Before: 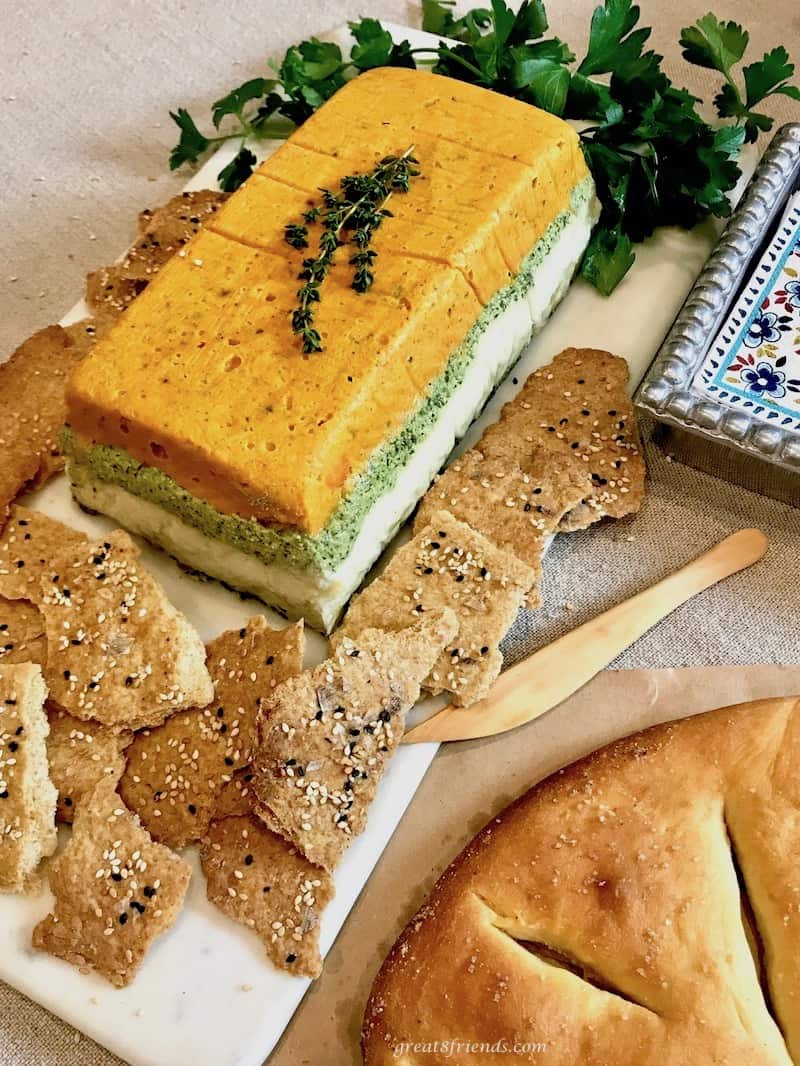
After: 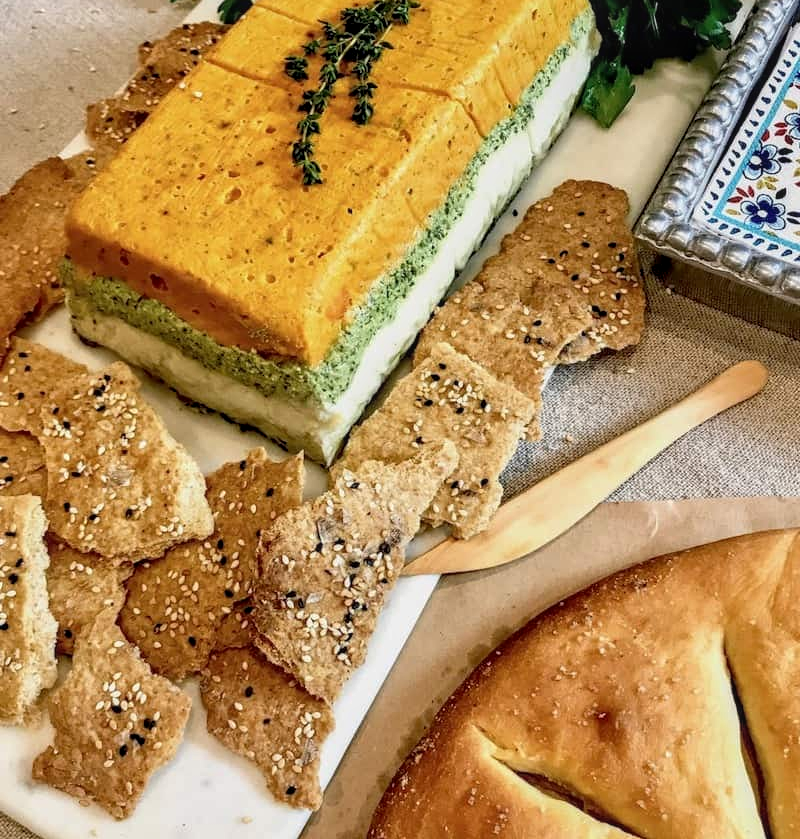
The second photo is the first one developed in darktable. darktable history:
local contrast: on, module defaults
crop and rotate: top 15.774%, bottom 5.506%
